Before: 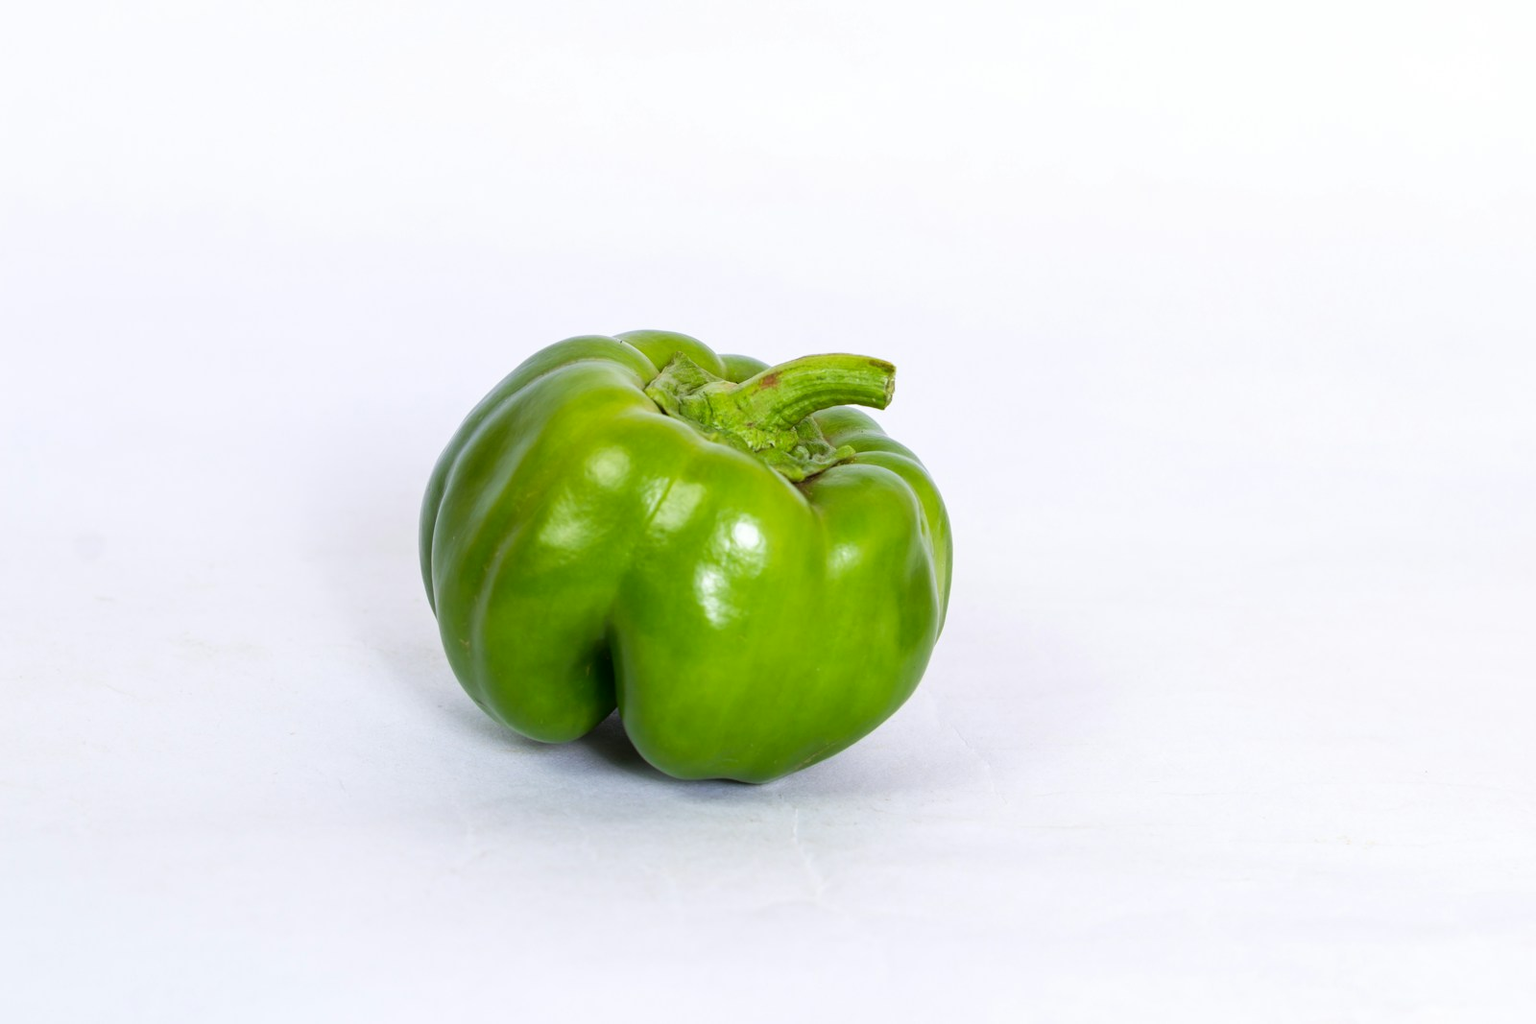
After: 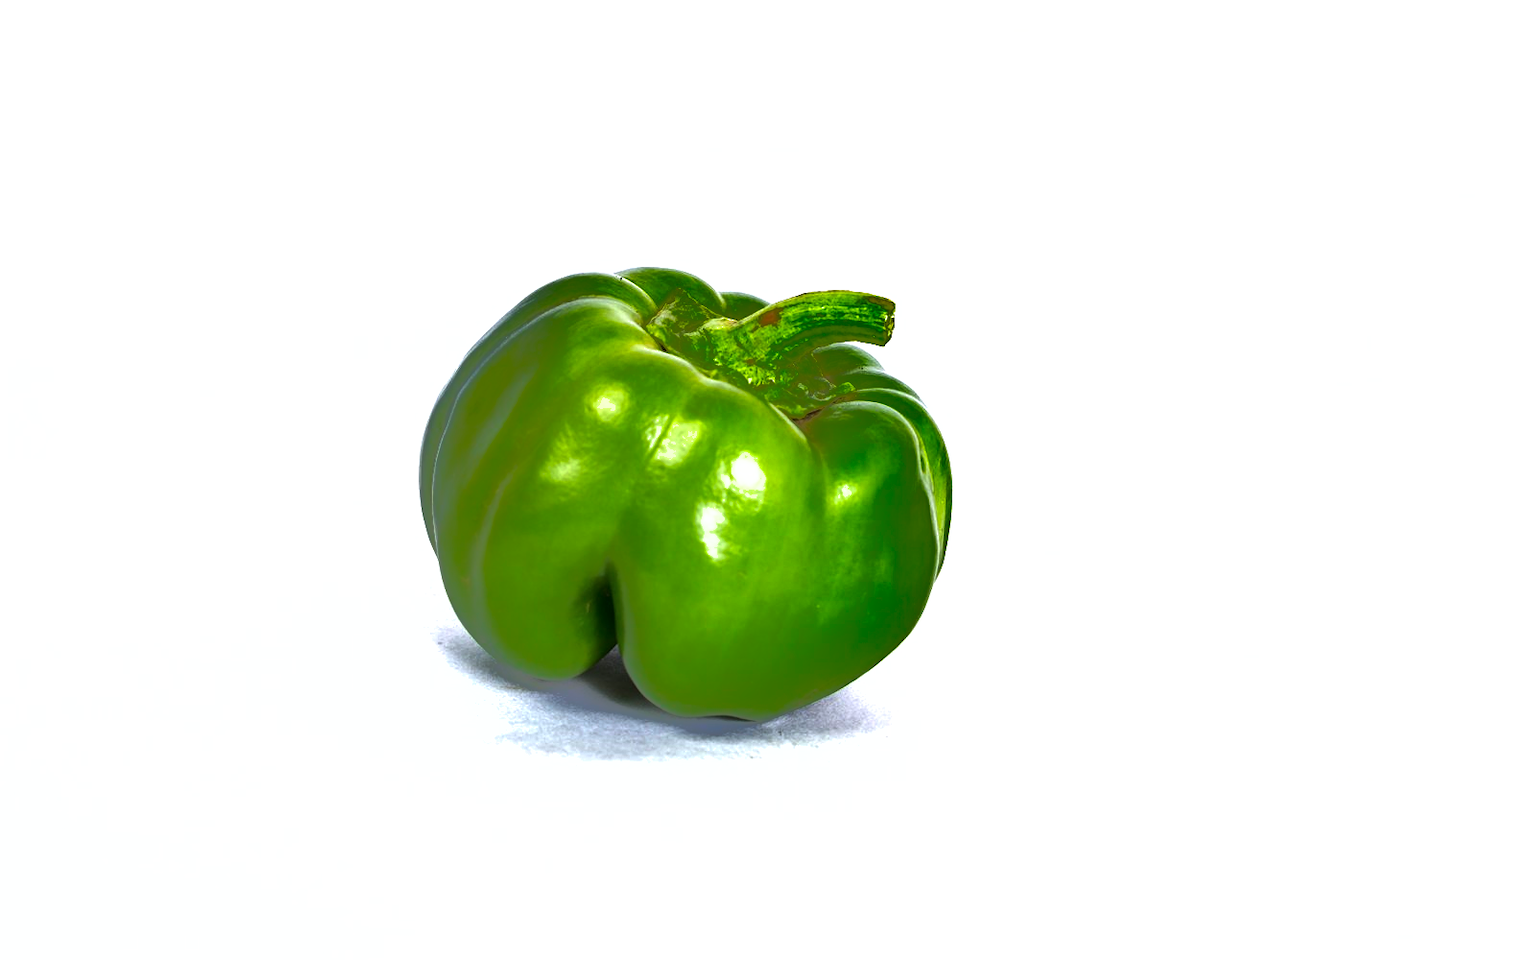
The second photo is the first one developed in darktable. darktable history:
crop and rotate: top 6.25%
exposure: black level correction 0, exposure 0.7 EV, compensate exposure bias true, compensate highlight preservation false
shadows and highlights: shadows -19.91, highlights -73.15
